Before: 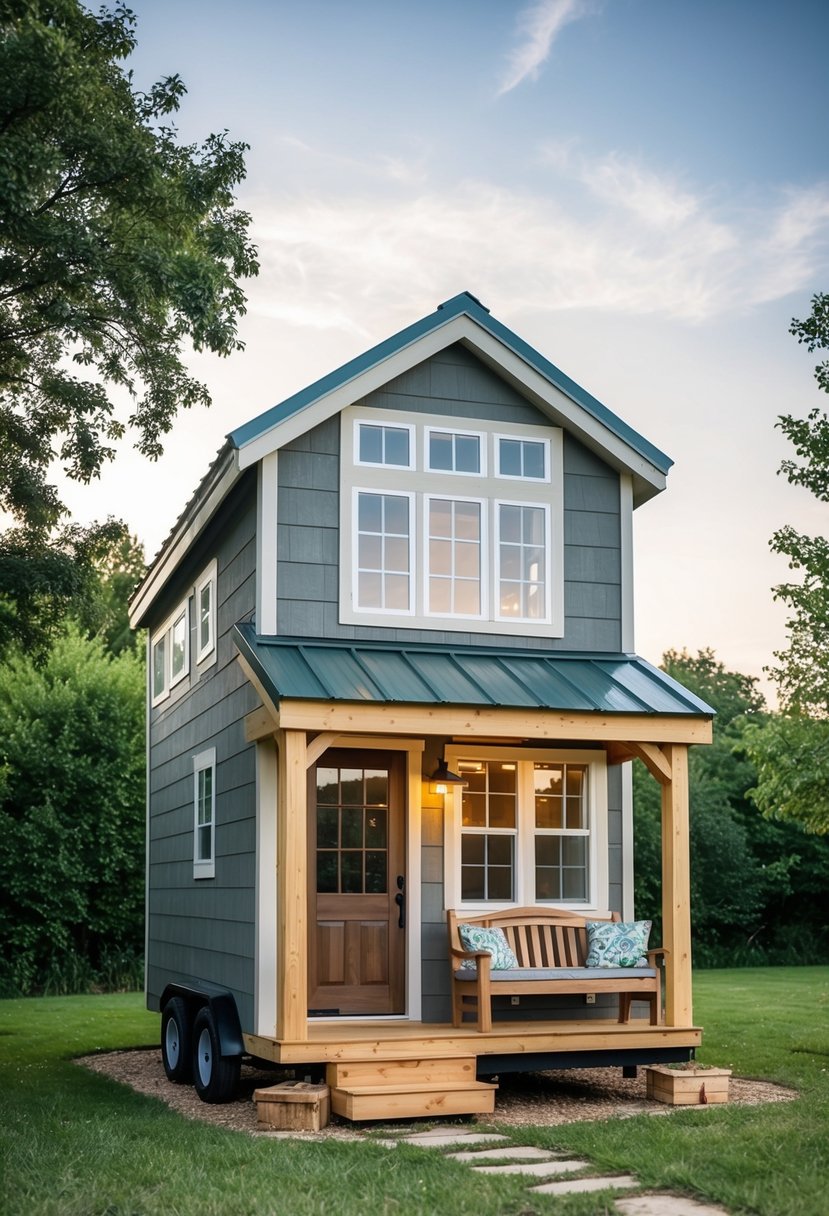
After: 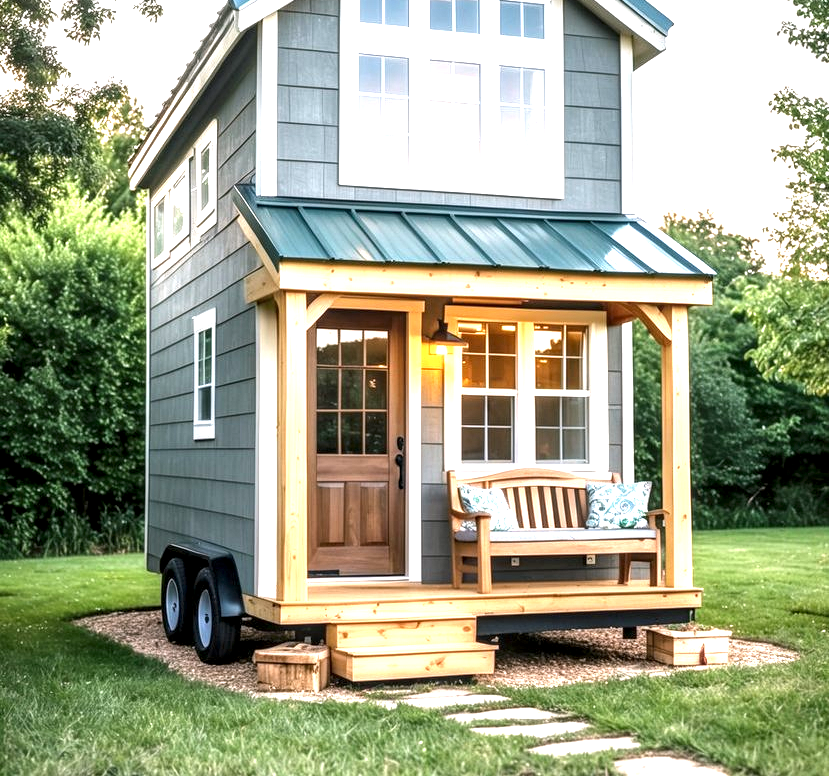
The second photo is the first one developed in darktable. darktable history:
exposure: black level correction 0, exposure 1.406 EV, compensate exposure bias true, compensate highlight preservation false
crop and rotate: top 36.13%
local contrast: detail 153%
color correction: highlights a* 3.09, highlights b* -1.14, shadows a* -0.051, shadows b* 2.37, saturation 0.976
